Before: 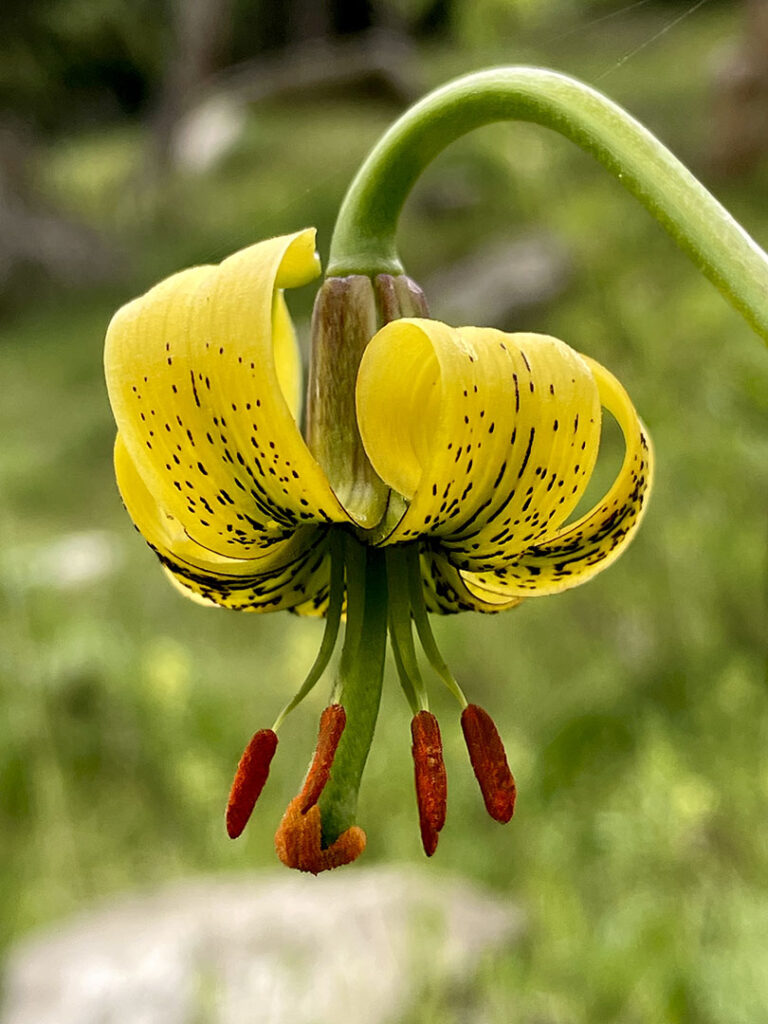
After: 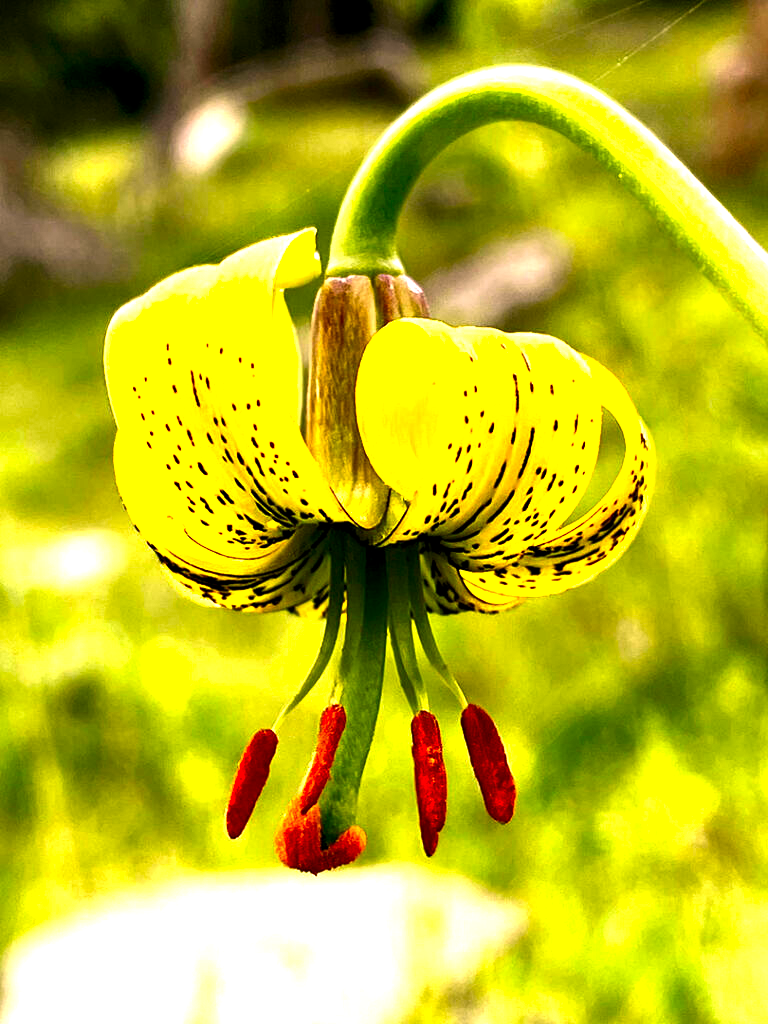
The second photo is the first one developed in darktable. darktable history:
levels: levels [0.012, 0.367, 0.697]
contrast brightness saturation: contrast 0.178, saturation 0.297
color correction: highlights a* 12.72, highlights b* 5.63
